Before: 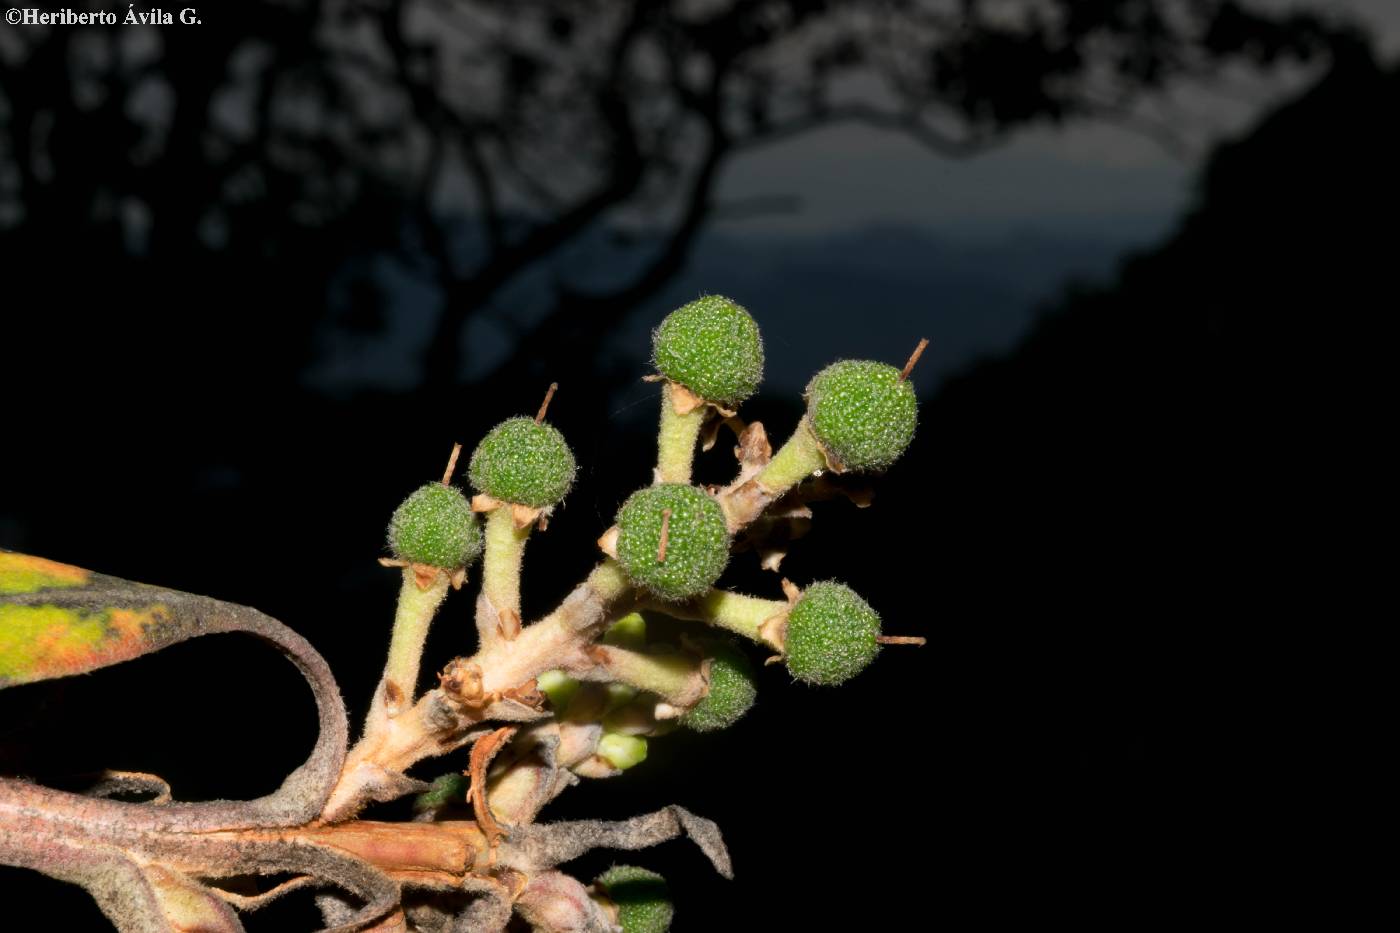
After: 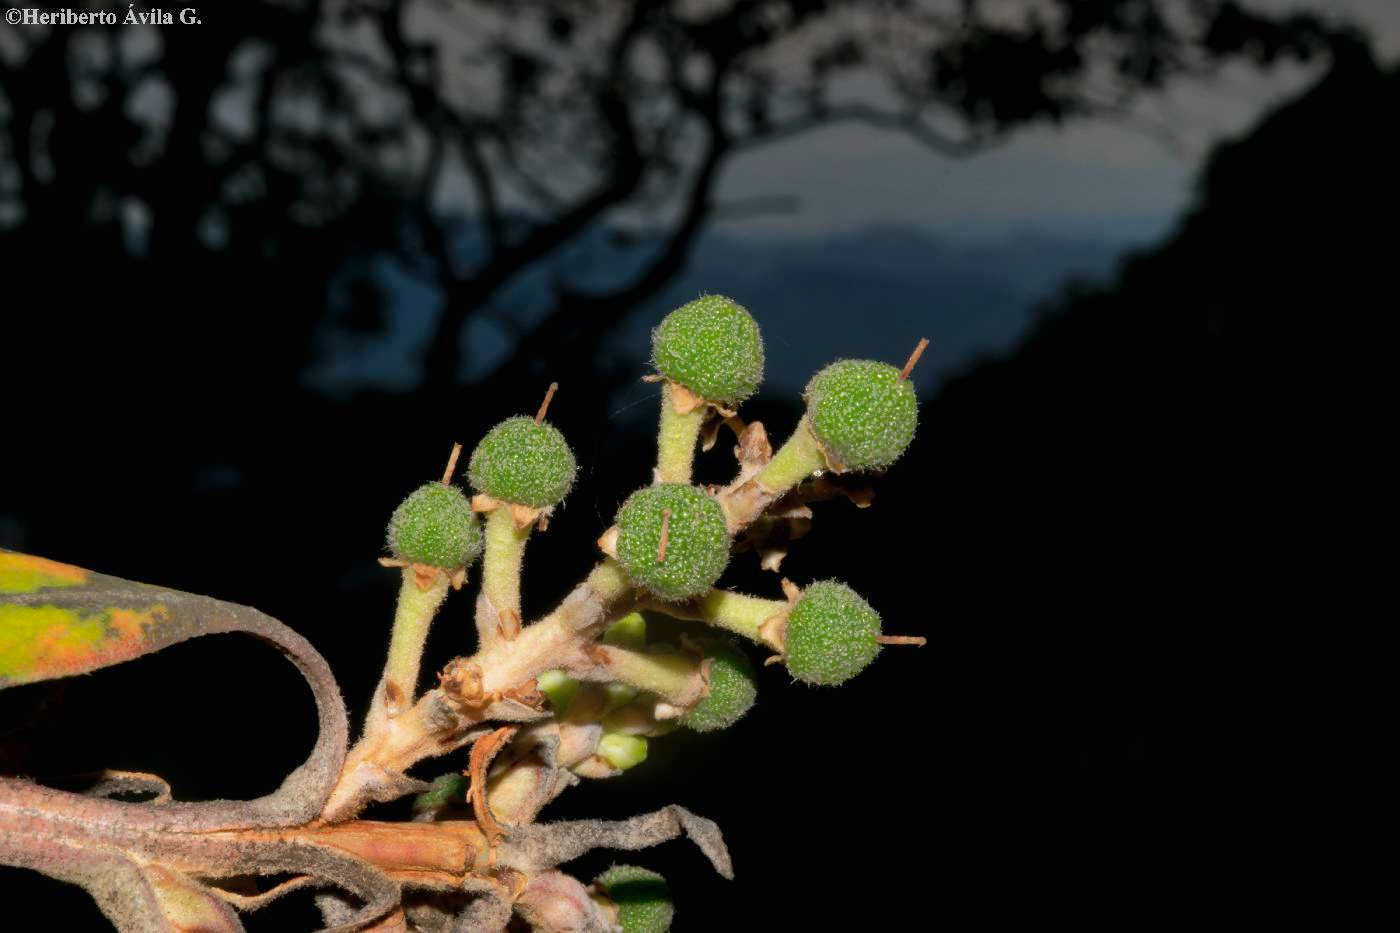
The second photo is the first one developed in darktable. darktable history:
shadows and highlights: shadows color adjustment 97.67%
